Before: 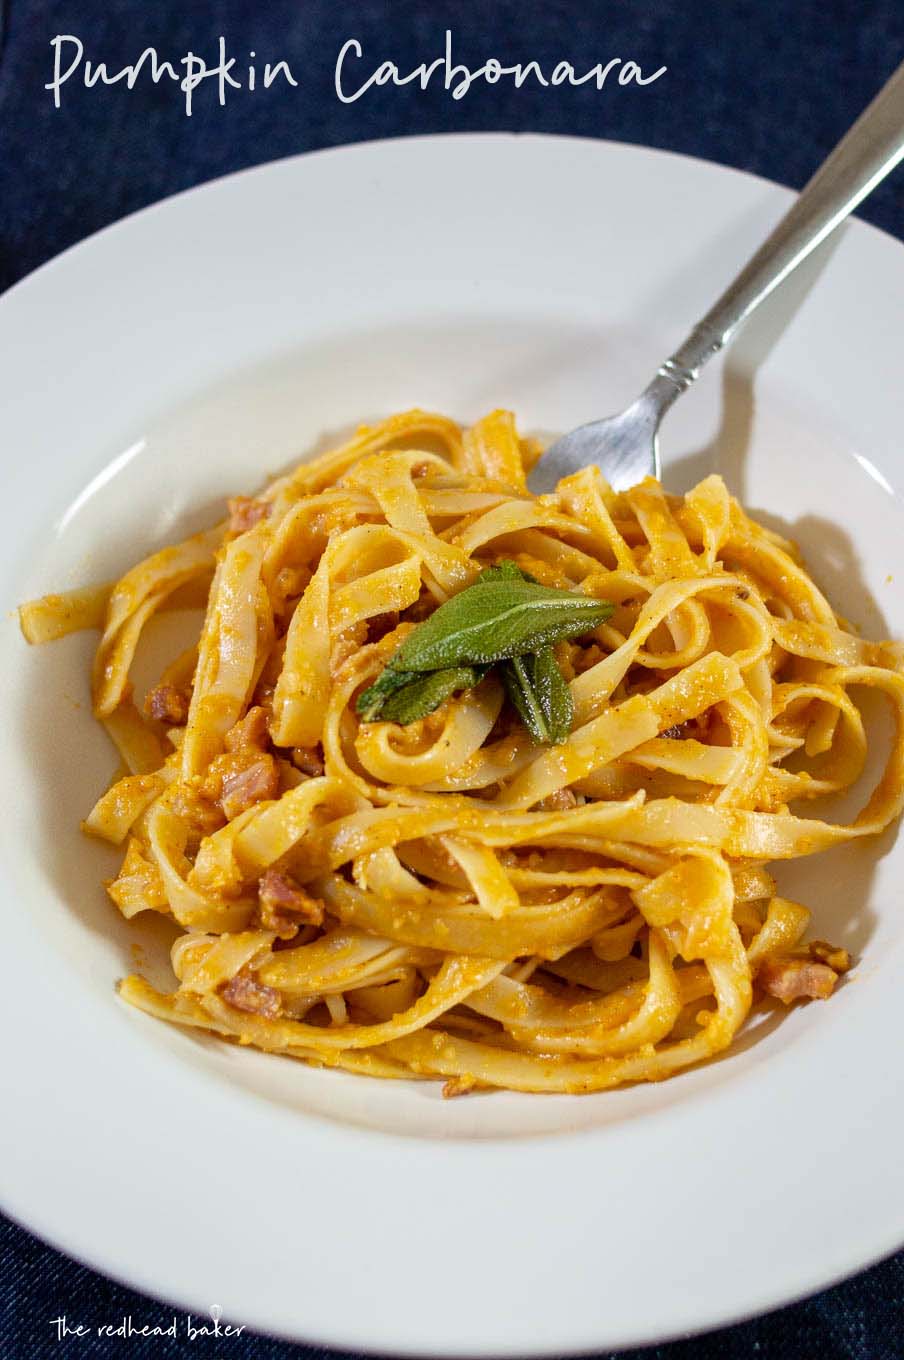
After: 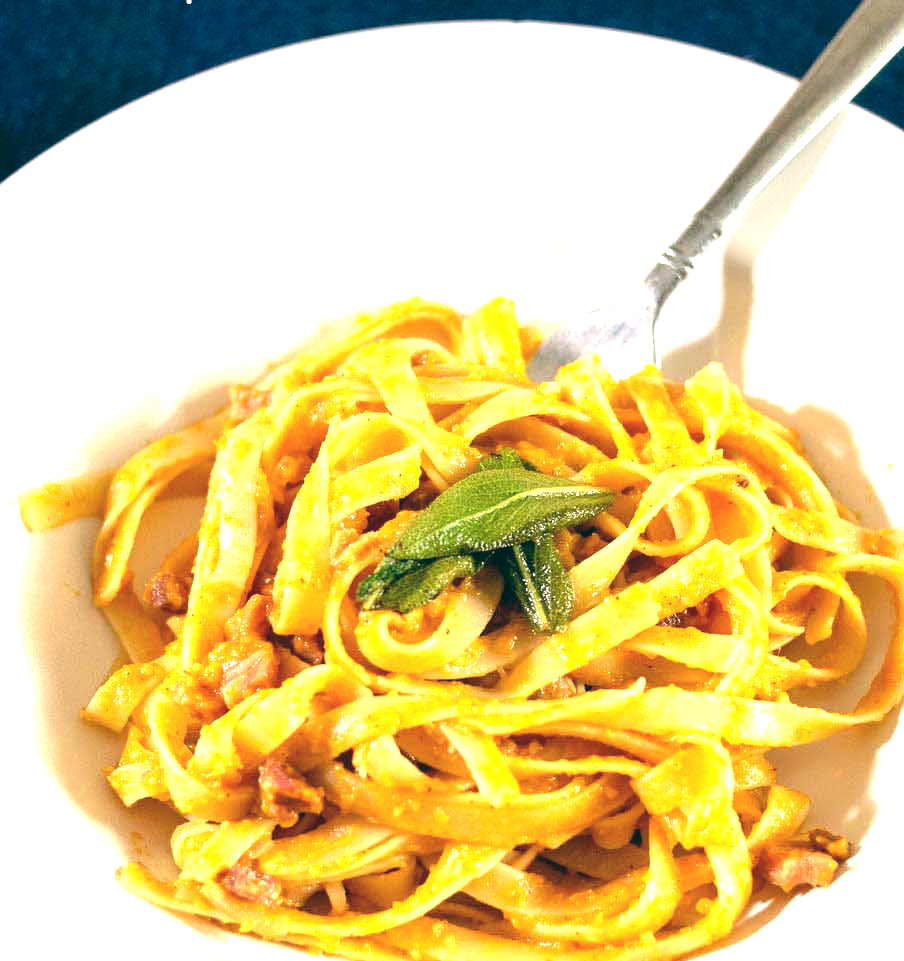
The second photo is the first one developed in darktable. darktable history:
exposure: black level correction 0, exposure 1.2 EV, compensate exposure bias true, compensate highlight preservation false
color balance: lift [1.005, 0.99, 1.007, 1.01], gamma [1, 0.979, 1.011, 1.021], gain [0.923, 1.098, 1.025, 0.902], input saturation 90.45%, contrast 7.73%, output saturation 105.91%
crop and rotate: top 8.293%, bottom 20.996%
